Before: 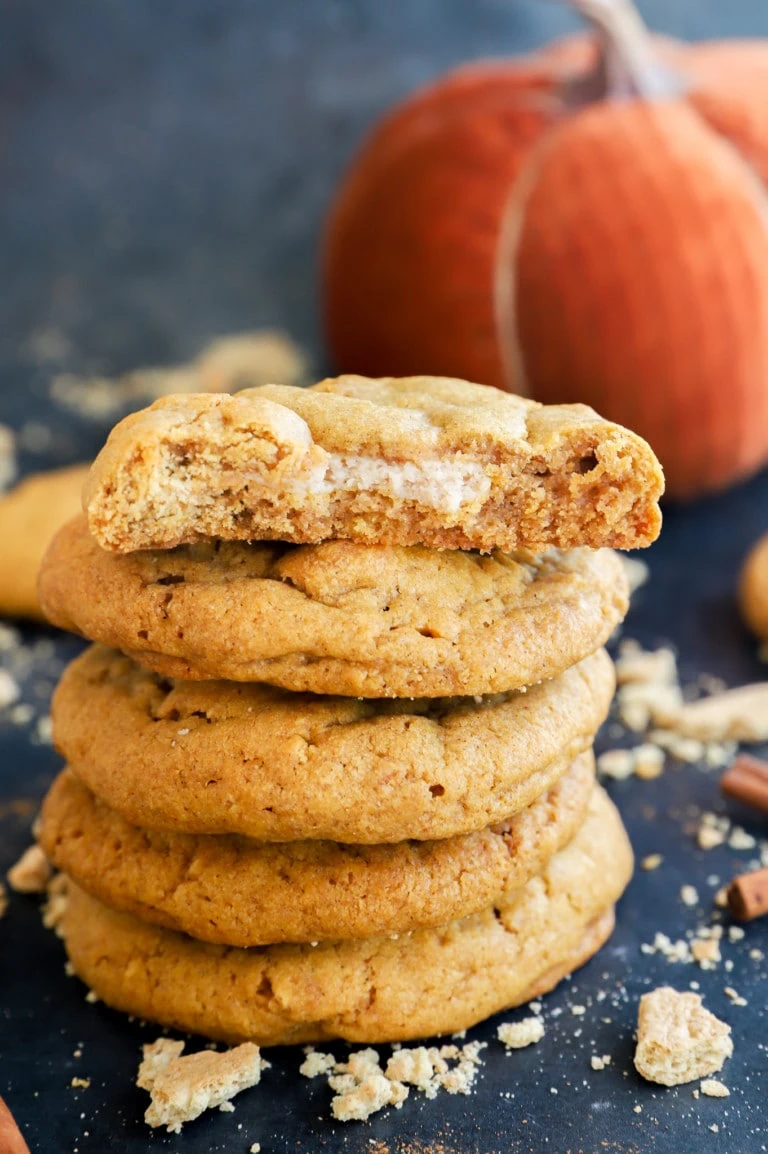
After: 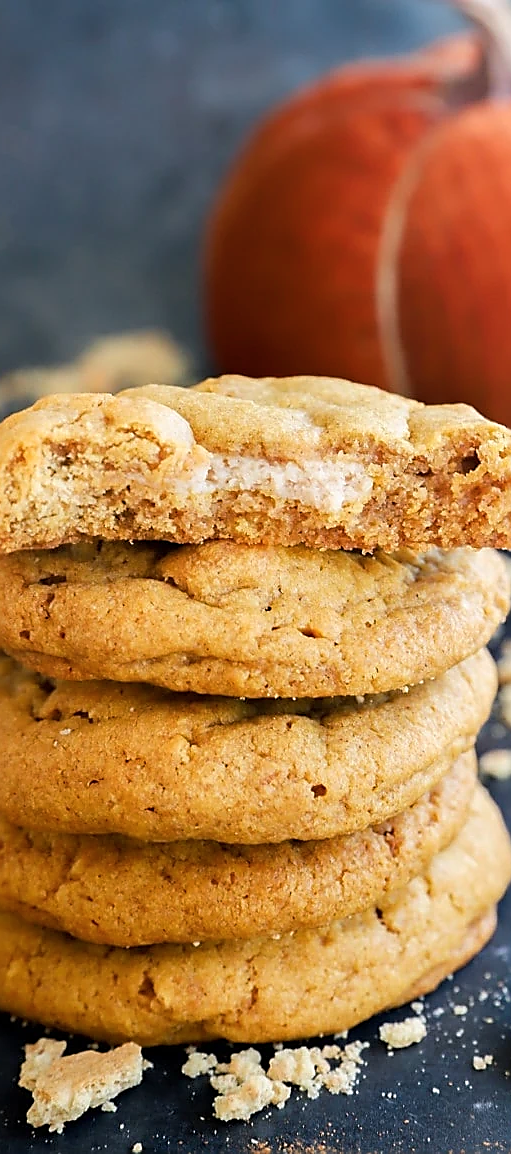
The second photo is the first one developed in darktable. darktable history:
exposure: compensate highlight preservation false
crop and rotate: left 15.404%, right 18.018%
sharpen: radius 1.368, amount 1.243, threshold 0.685
color balance rgb: highlights gain › chroma 0.163%, highlights gain › hue 331.11°, perceptual saturation grading › global saturation 0.519%, global vibrance 10.761%
